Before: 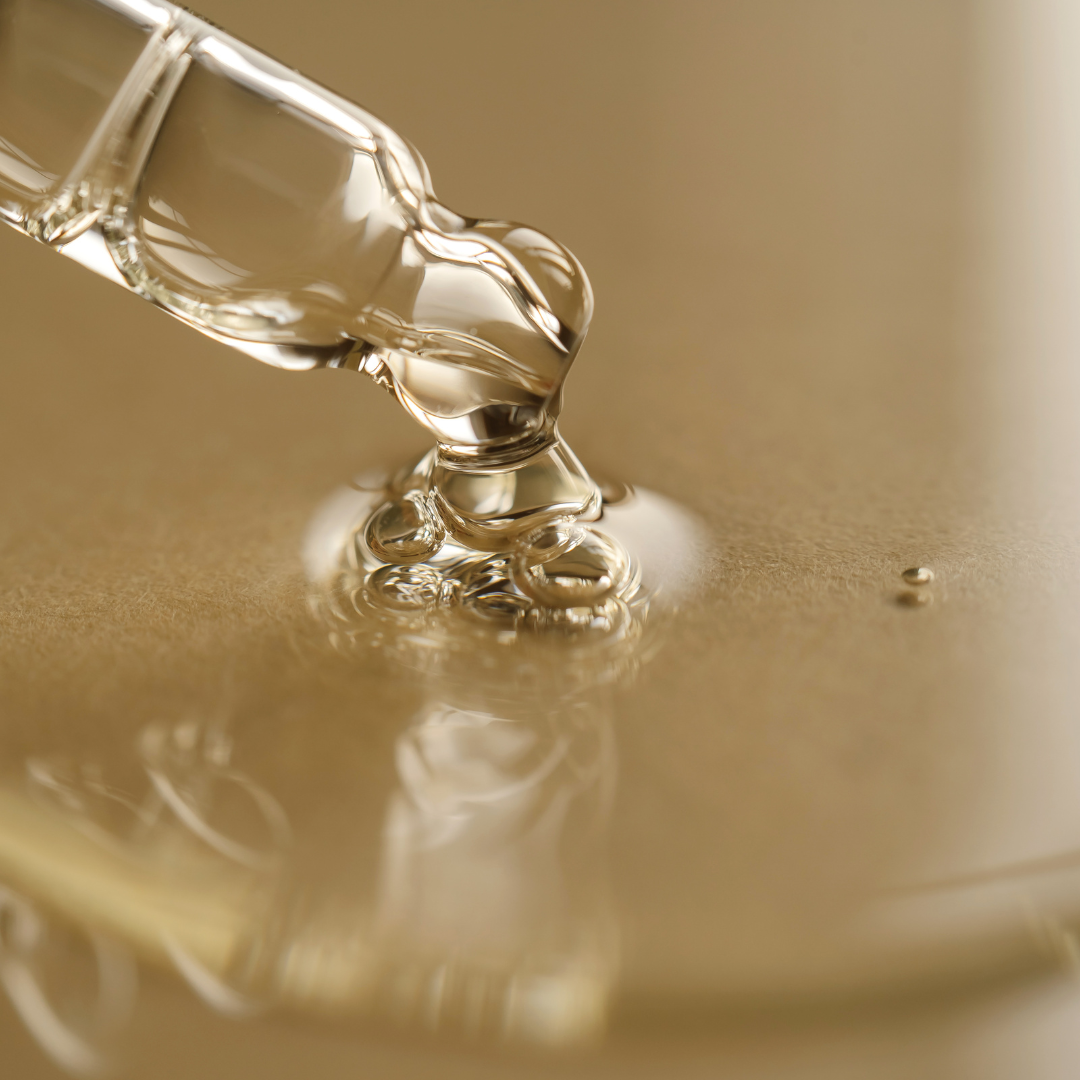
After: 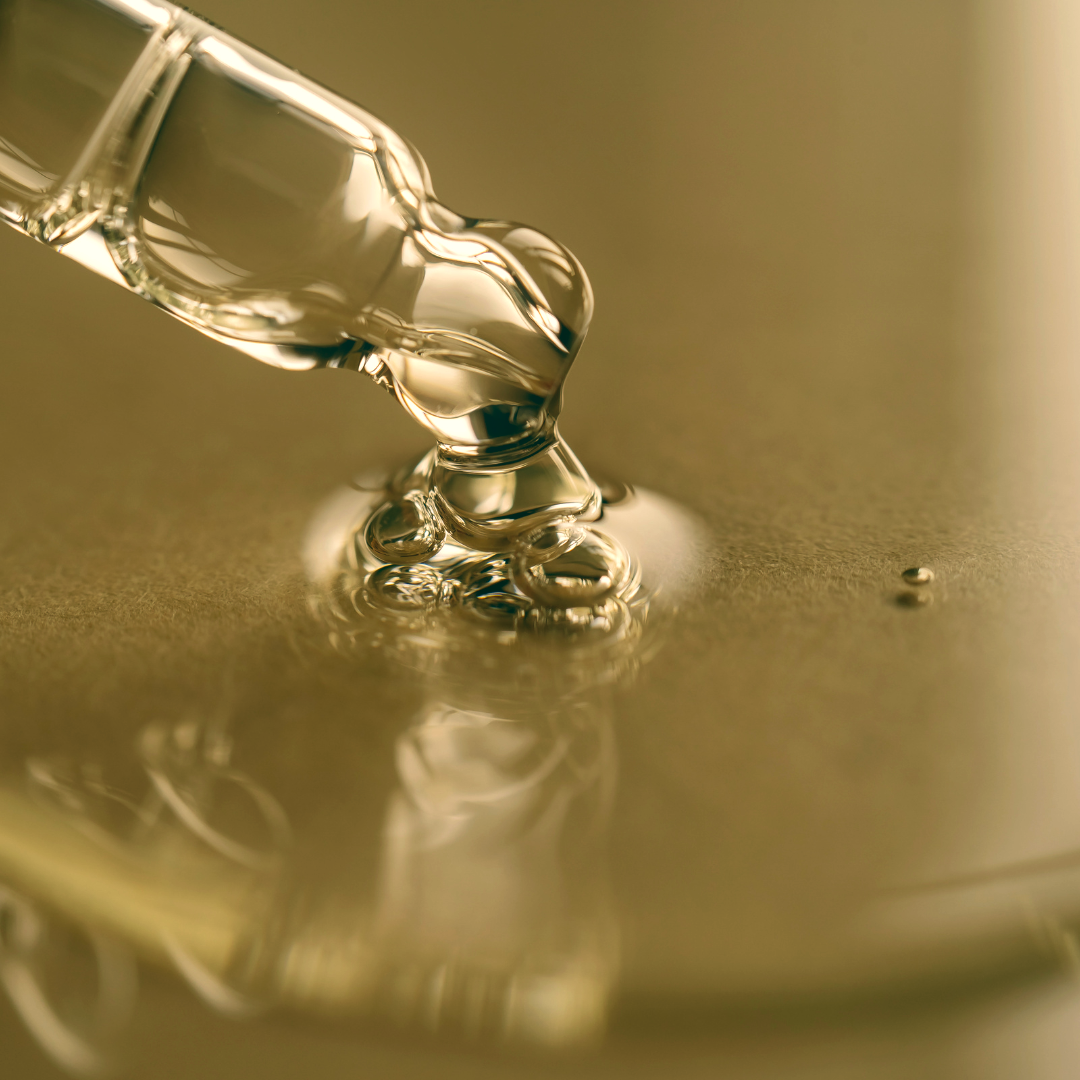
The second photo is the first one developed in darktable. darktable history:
contrast brightness saturation: contrast 0.07, brightness -0.14, saturation 0.11
color balance: lift [1.005, 0.99, 1.007, 1.01], gamma [1, 0.979, 1.011, 1.021], gain [0.923, 1.098, 1.025, 0.902], input saturation 90.45%, contrast 7.73%, output saturation 105.91%
bloom: size 13.65%, threshold 98.39%, strength 4.82%
velvia: on, module defaults
